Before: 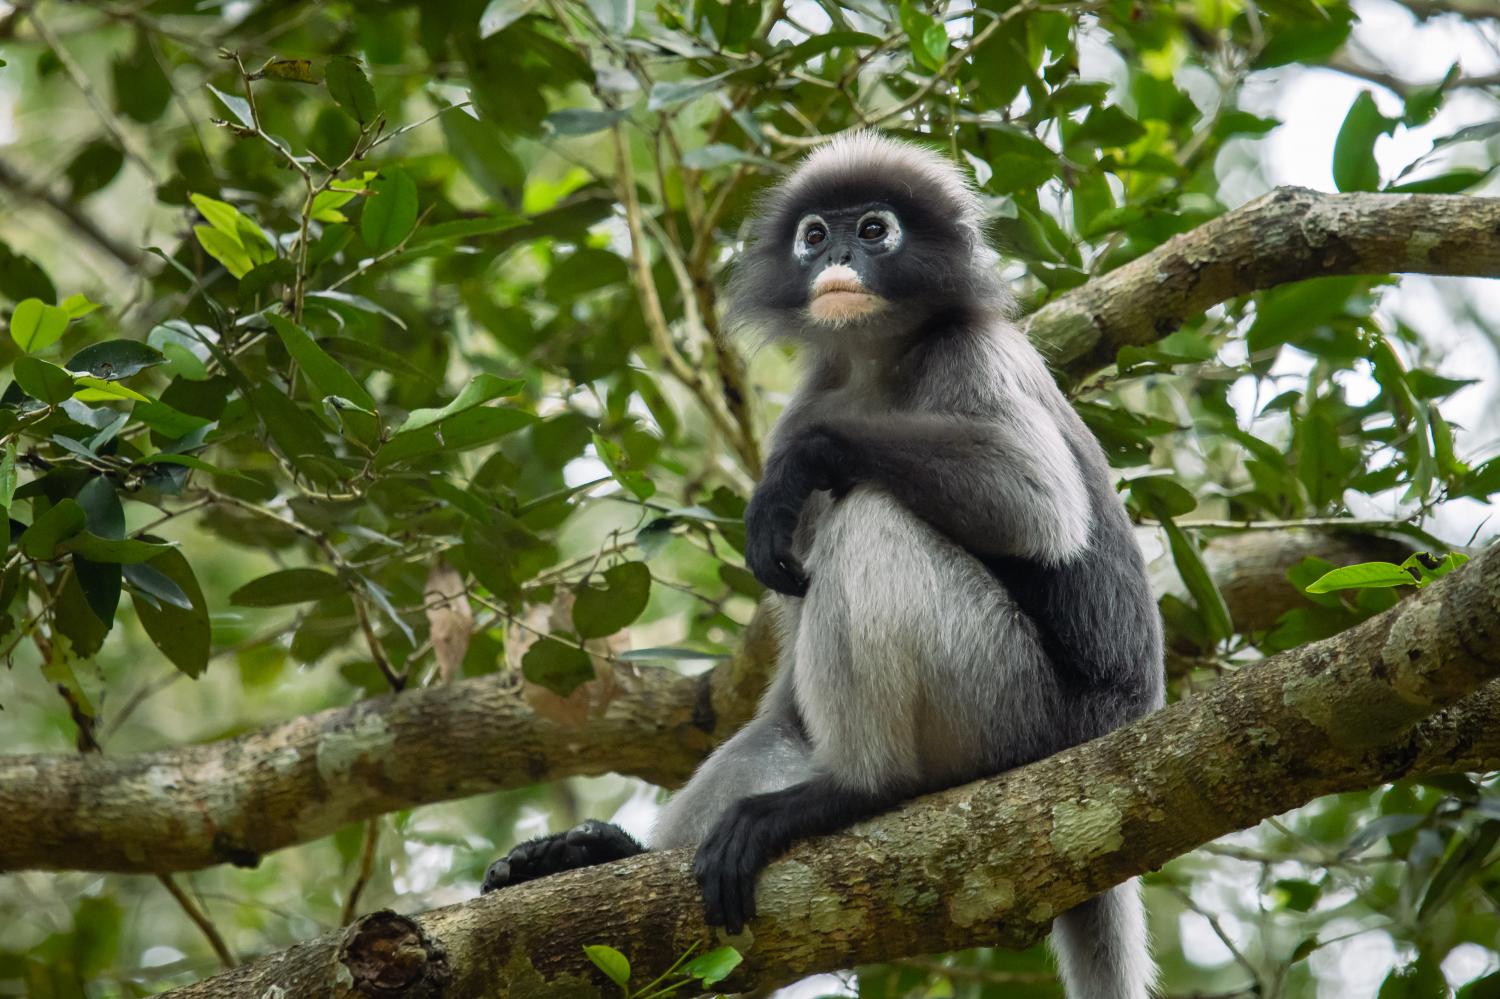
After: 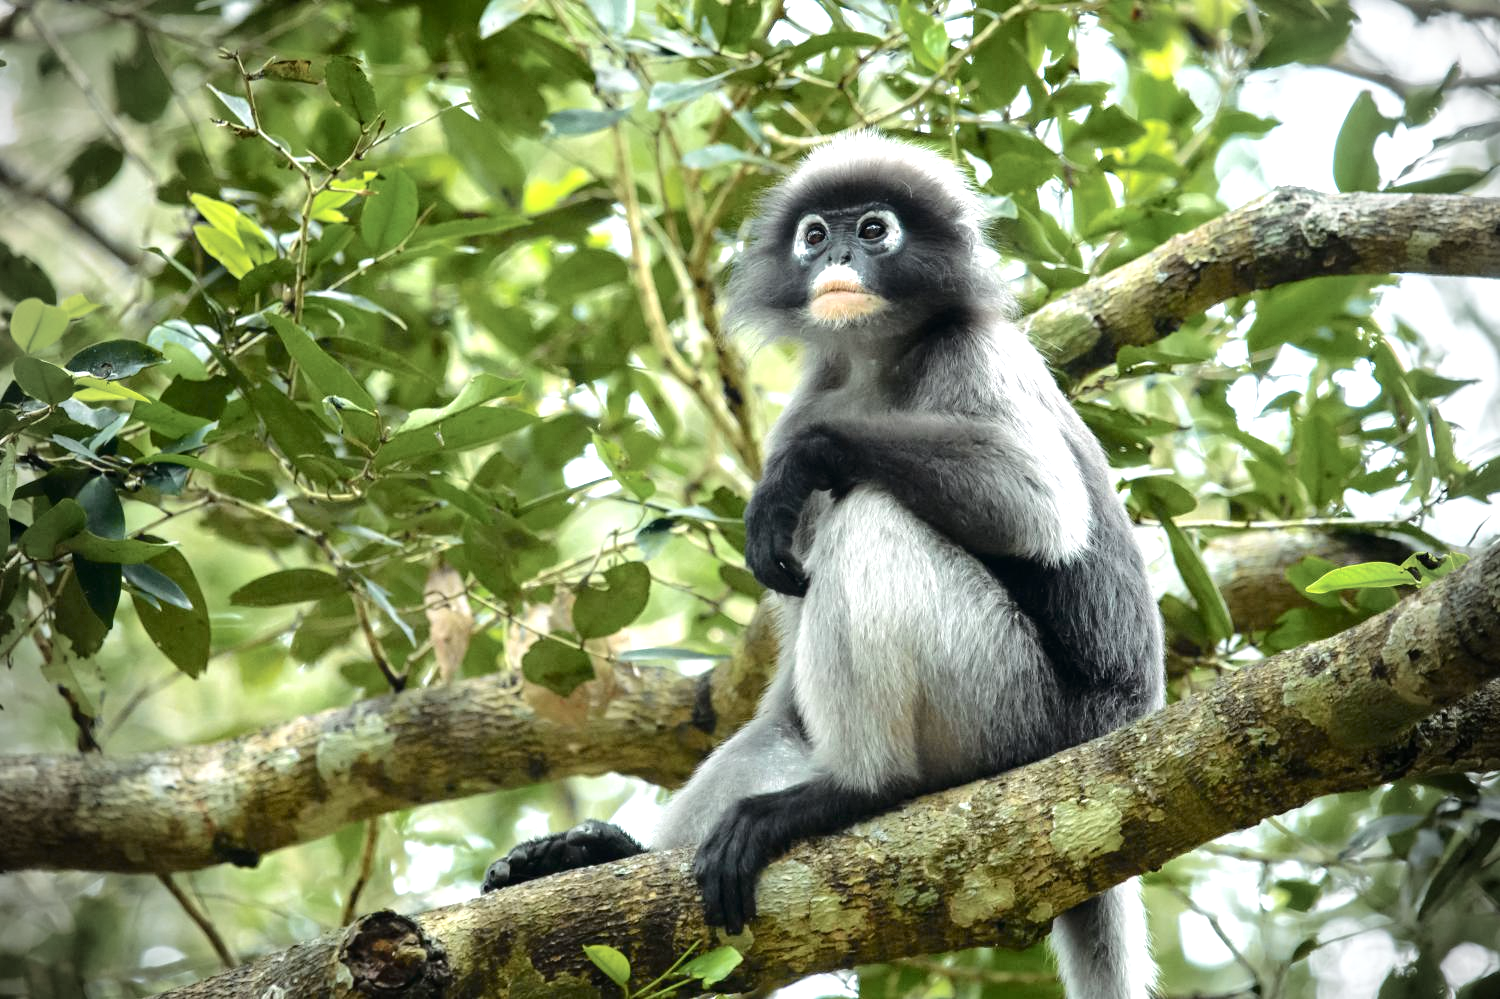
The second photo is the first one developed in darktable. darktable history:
tone curve: curves: ch0 [(0, 0) (0.081, 0.044) (0.185, 0.145) (0.283, 0.273) (0.405, 0.449) (0.495, 0.554) (0.686, 0.743) (0.826, 0.853) (0.978, 0.988)]; ch1 [(0, 0) (0.147, 0.166) (0.321, 0.362) (0.371, 0.402) (0.423, 0.426) (0.479, 0.472) (0.505, 0.497) (0.521, 0.506) (0.551, 0.546) (0.586, 0.571) (0.625, 0.638) (0.68, 0.715) (1, 1)]; ch2 [(0, 0) (0.346, 0.378) (0.404, 0.427) (0.502, 0.498) (0.531, 0.517) (0.547, 0.526) (0.582, 0.571) (0.629, 0.626) (0.717, 0.678) (1, 1)], color space Lab, independent channels, preserve colors none
exposure: exposure 1 EV, compensate highlight preservation false
vignetting: fall-off radius 31.48%, brightness -0.472
